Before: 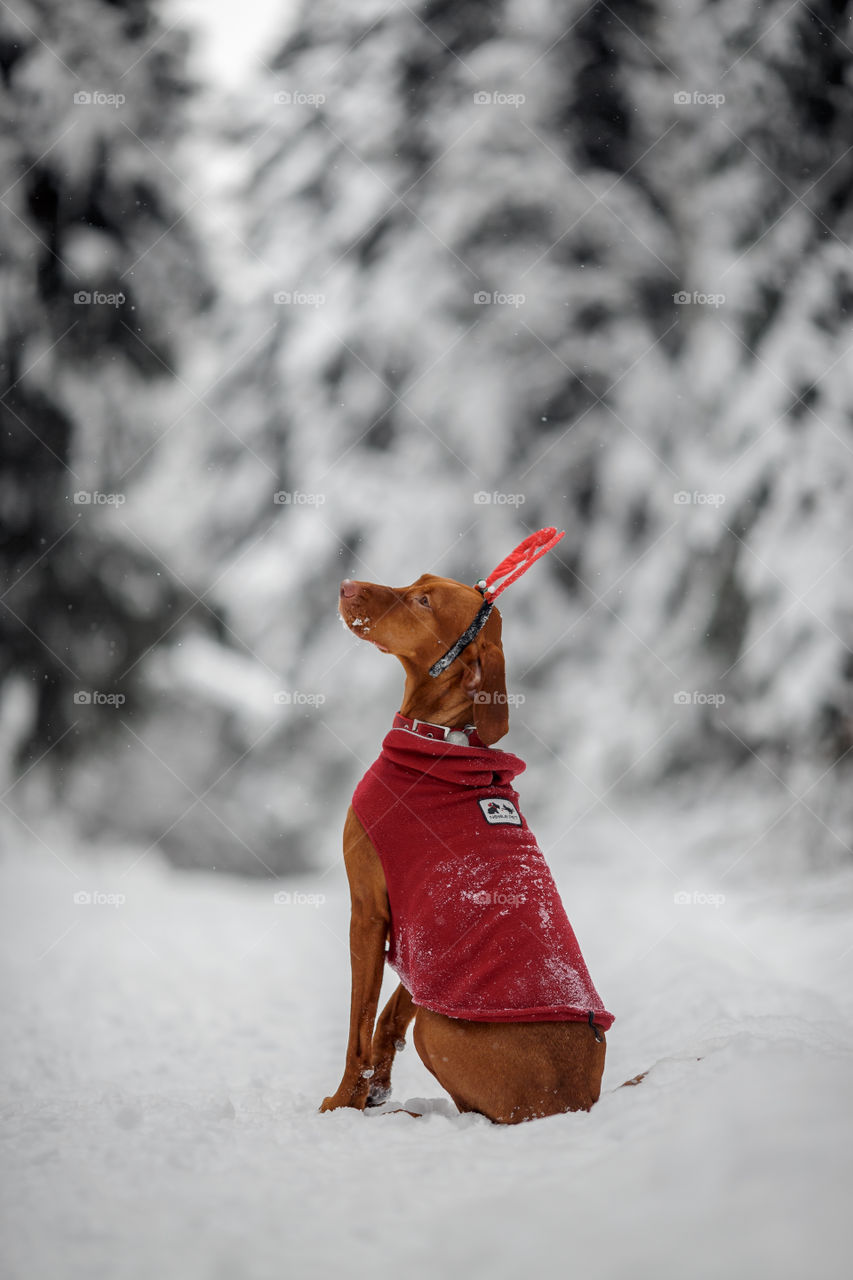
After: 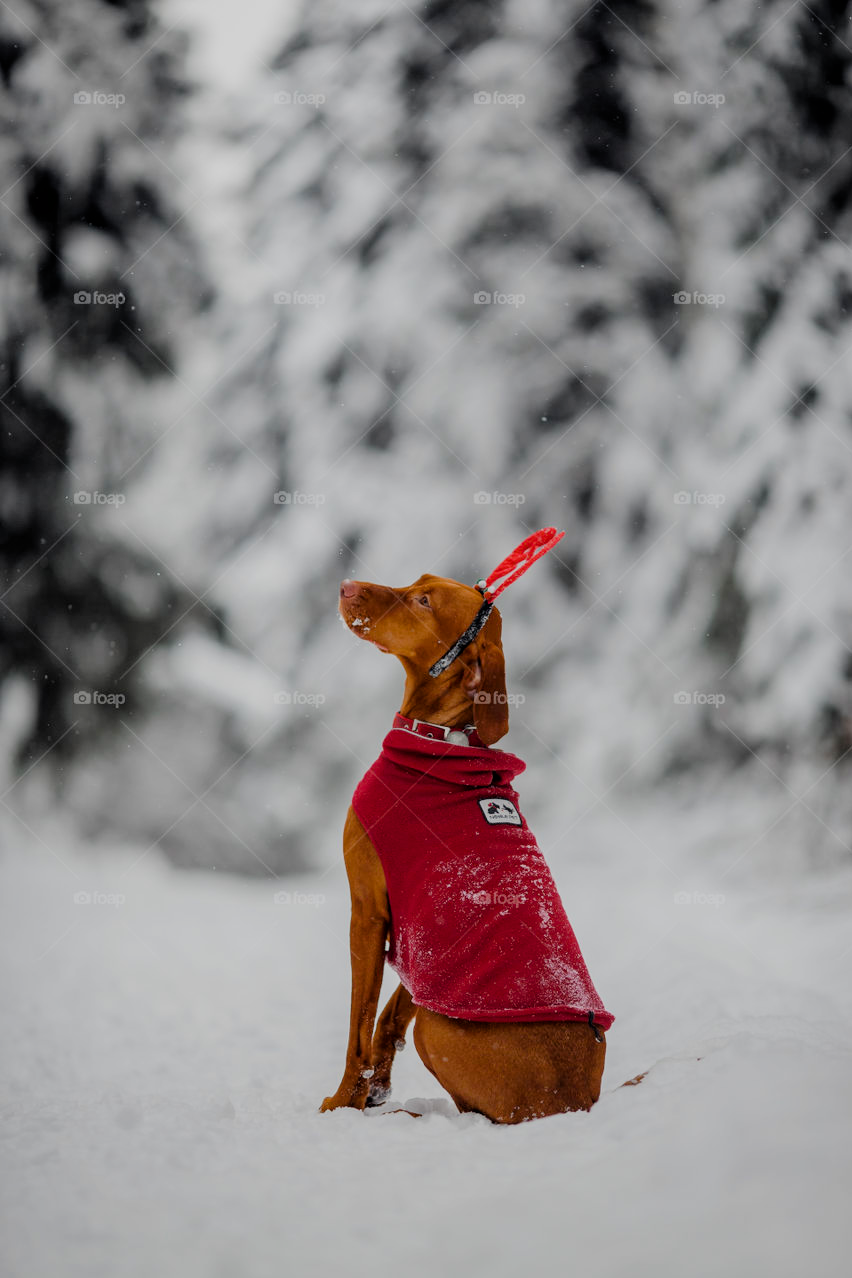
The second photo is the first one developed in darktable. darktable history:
filmic rgb: black relative exposure -7.65 EV, white relative exposure 4.56 EV, hardness 3.61
color balance rgb: perceptual saturation grading › global saturation 20%, global vibrance 20%
crop: top 0.05%, bottom 0.098%
tone equalizer: on, module defaults
